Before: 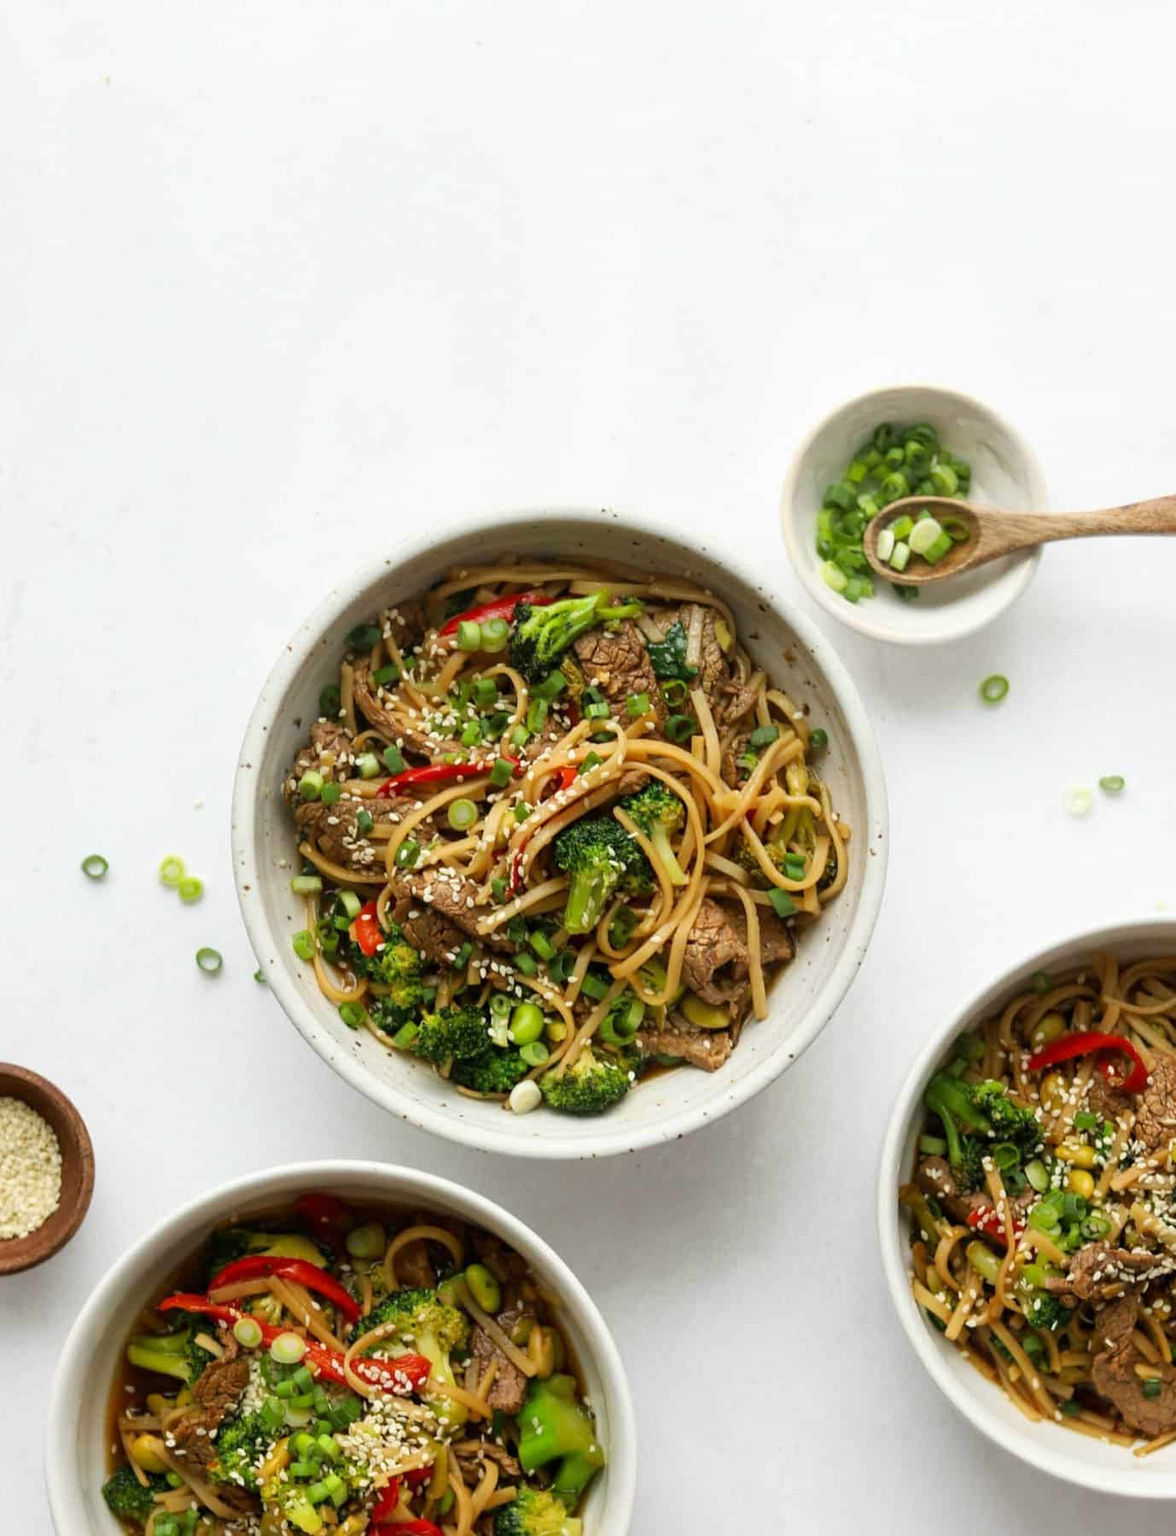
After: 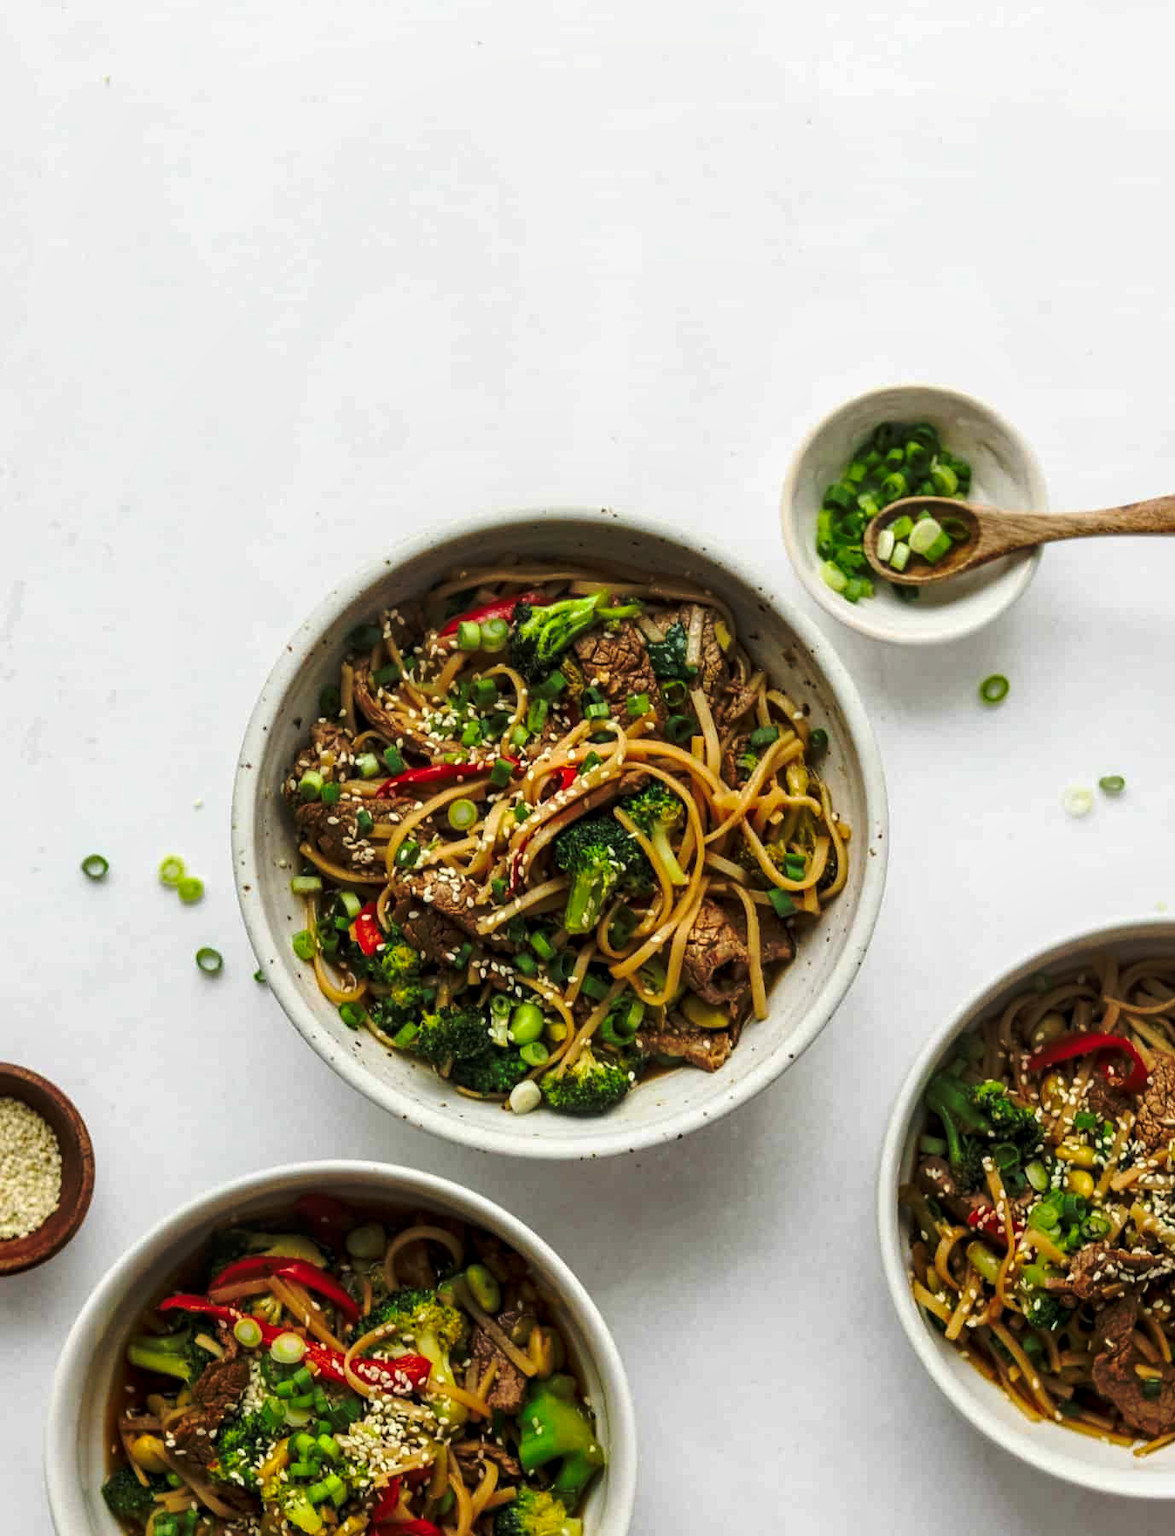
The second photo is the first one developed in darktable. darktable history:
exposure: exposure -0.021 EV, compensate highlight preservation false
local contrast: detail 130%
tone curve: curves: ch0 [(0, 0) (0.003, 0.002) (0.011, 0.007) (0.025, 0.015) (0.044, 0.026) (0.069, 0.041) (0.1, 0.059) (0.136, 0.08) (0.177, 0.105) (0.224, 0.132) (0.277, 0.163) (0.335, 0.198) (0.399, 0.253) (0.468, 0.341) (0.543, 0.435) (0.623, 0.532) (0.709, 0.635) (0.801, 0.745) (0.898, 0.873) (1, 1)], preserve colors none
